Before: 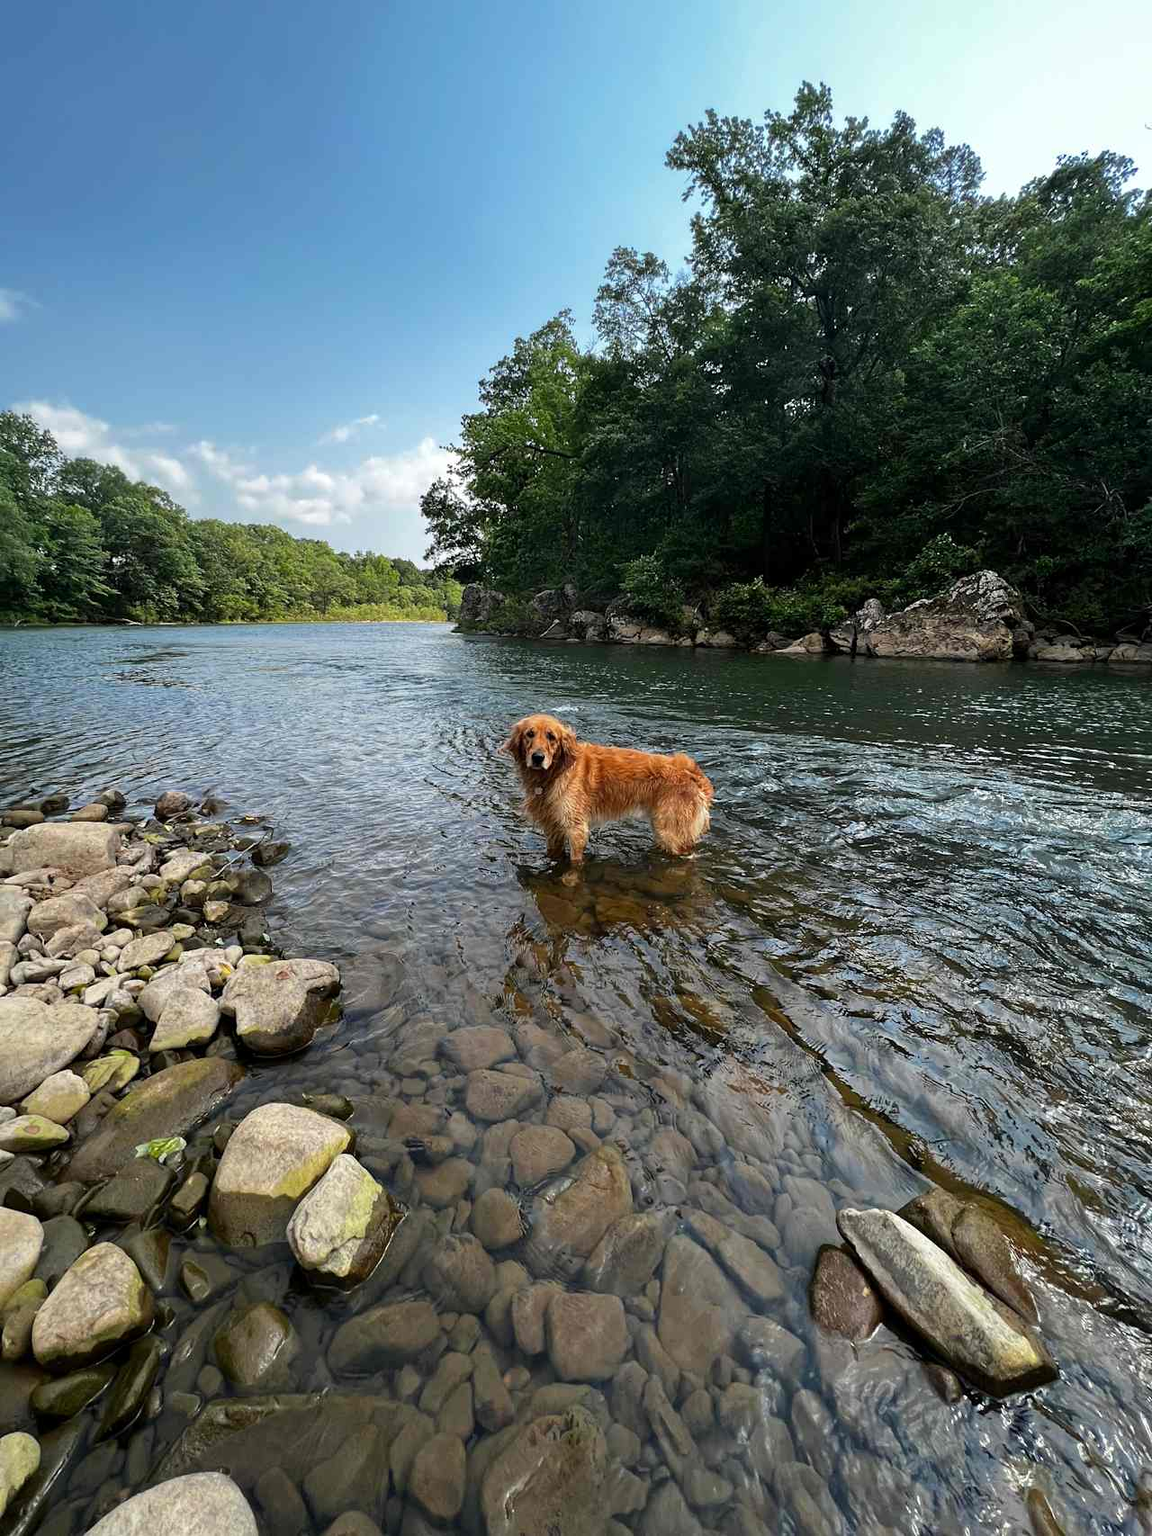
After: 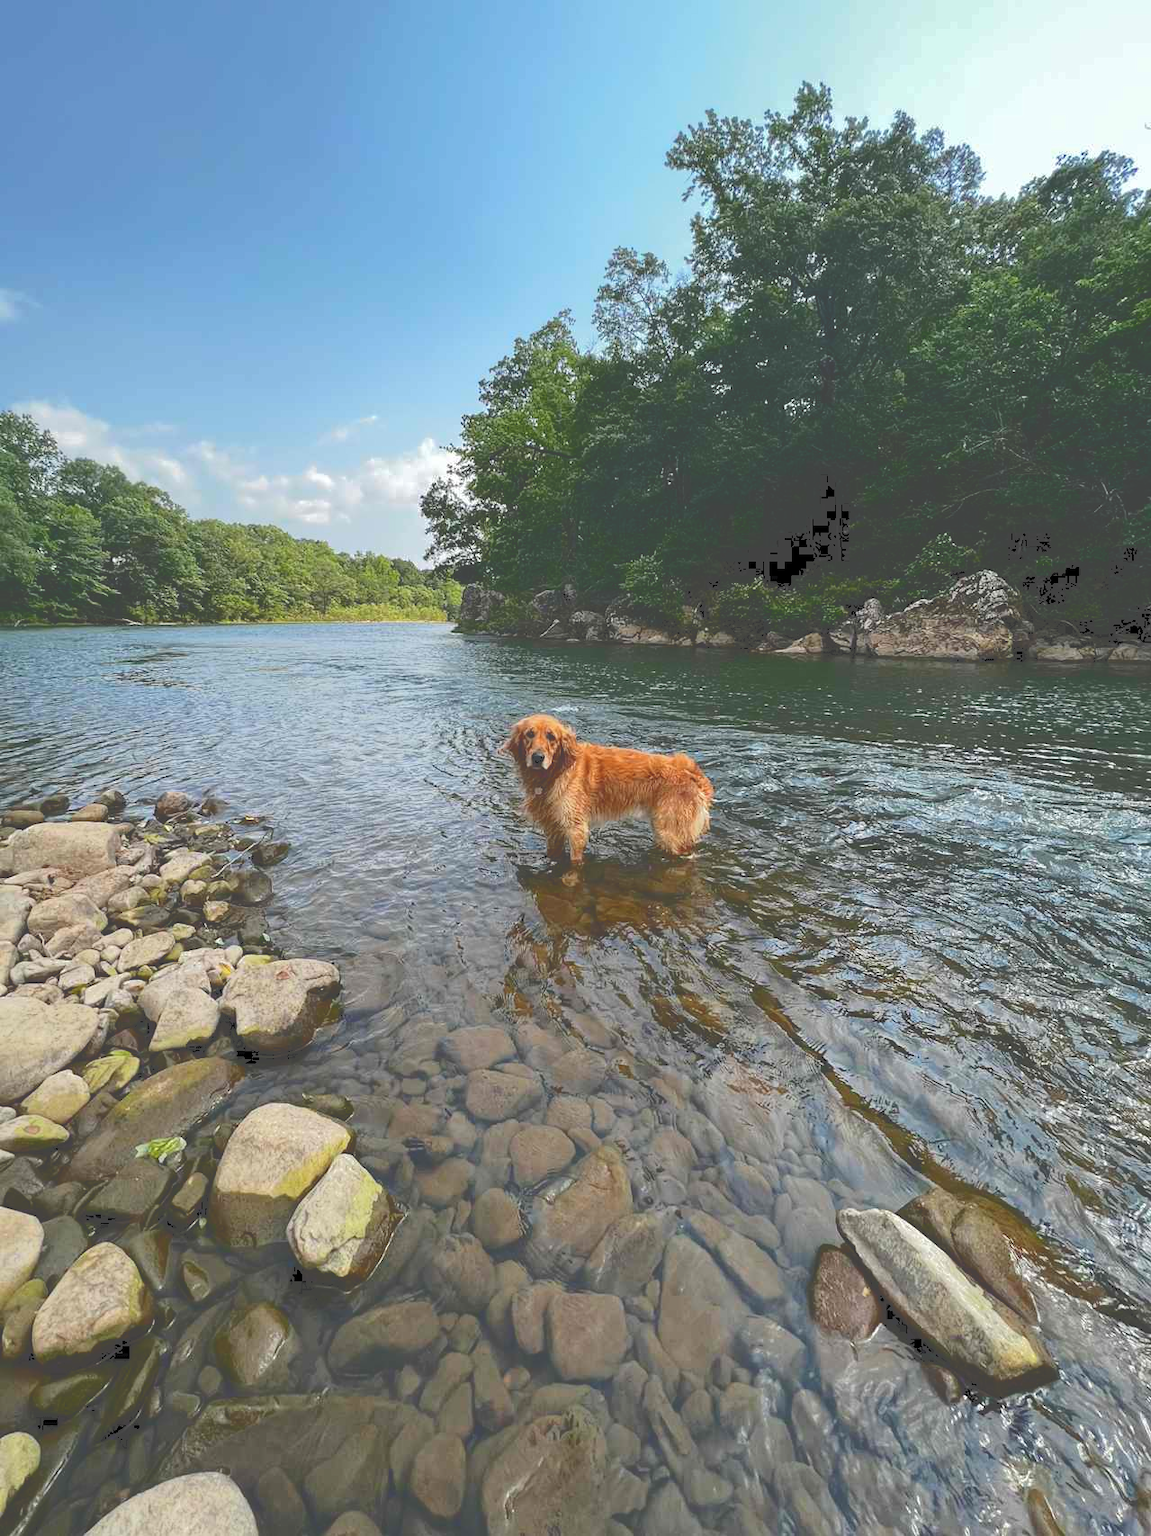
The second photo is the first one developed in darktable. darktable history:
tone curve: curves: ch0 [(0, 0) (0.003, 0.278) (0.011, 0.282) (0.025, 0.282) (0.044, 0.29) (0.069, 0.295) (0.1, 0.306) (0.136, 0.316) (0.177, 0.33) (0.224, 0.358) (0.277, 0.403) (0.335, 0.451) (0.399, 0.505) (0.468, 0.558) (0.543, 0.611) (0.623, 0.679) (0.709, 0.751) (0.801, 0.815) (0.898, 0.863) (1, 1)], color space Lab, independent channels, preserve colors none
